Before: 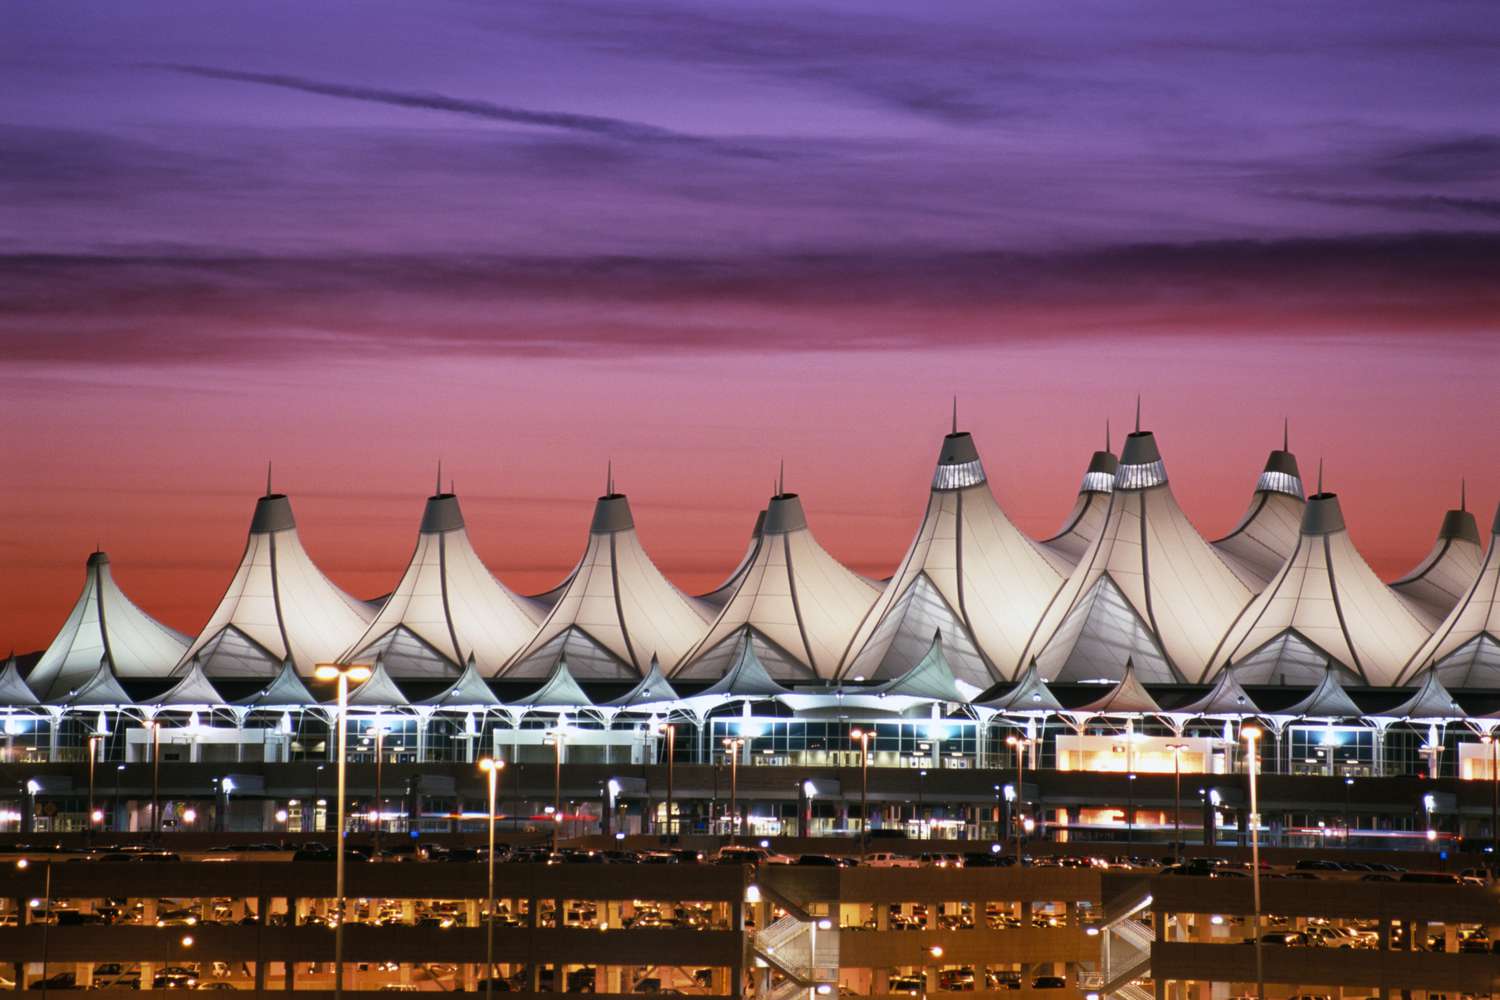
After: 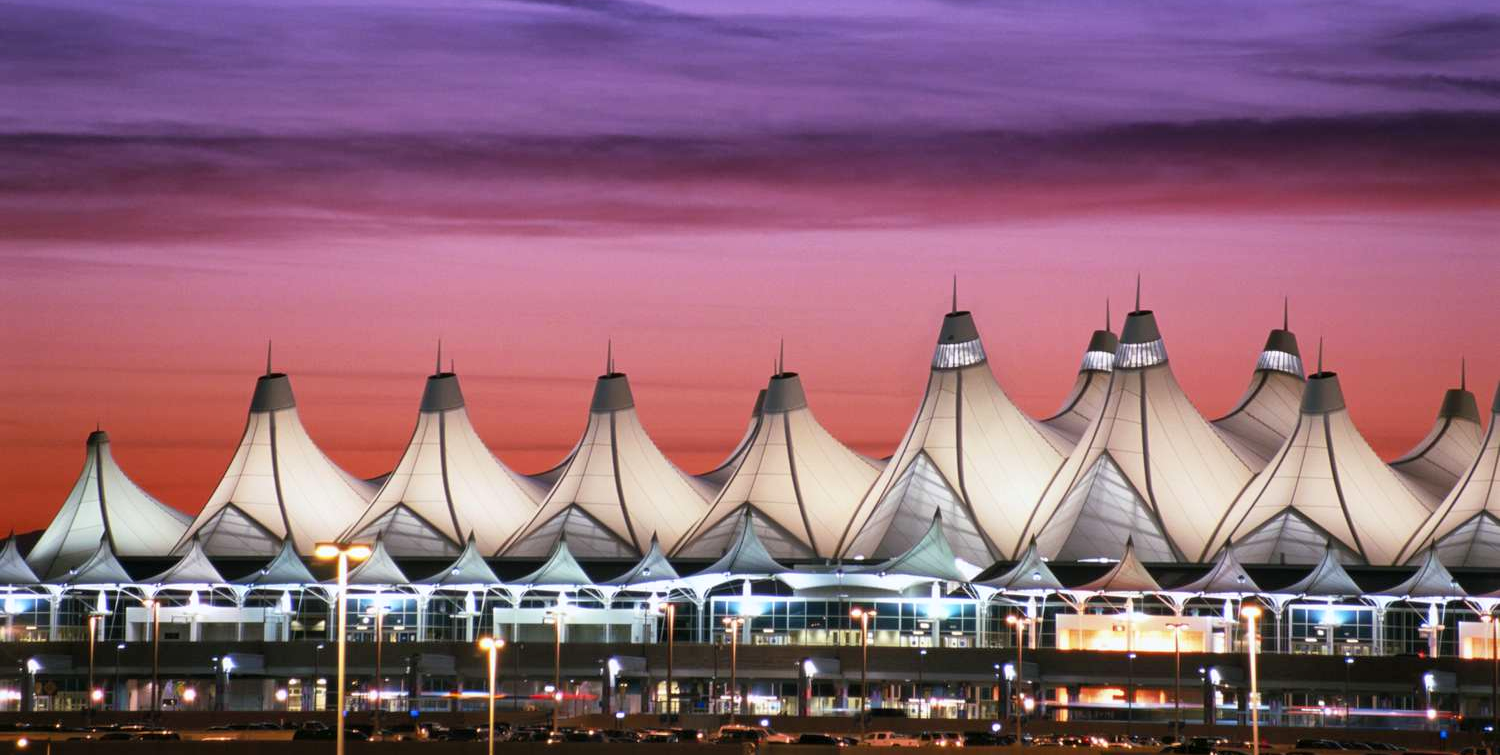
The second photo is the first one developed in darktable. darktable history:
local contrast: mode bilateral grid, contrast 20, coarseness 49, detail 119%, midtone range 0.2
crop and rotate: top 12.117%, bottom 12.336%
contrast brightness saturation: contrast 0.028, brightness 0.06, saturation 0.131
